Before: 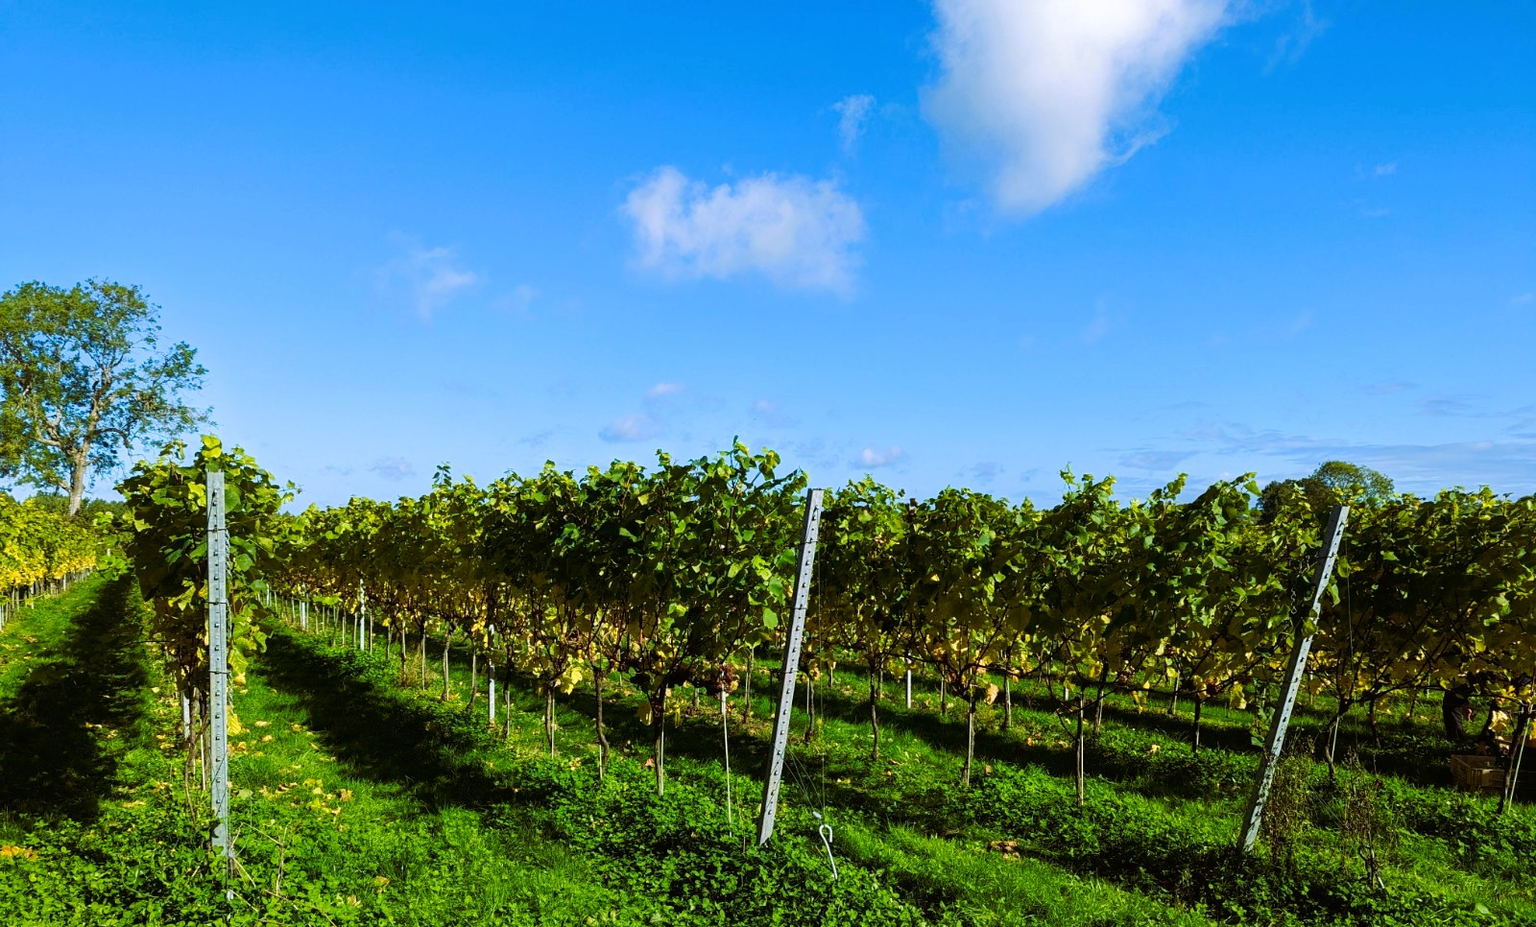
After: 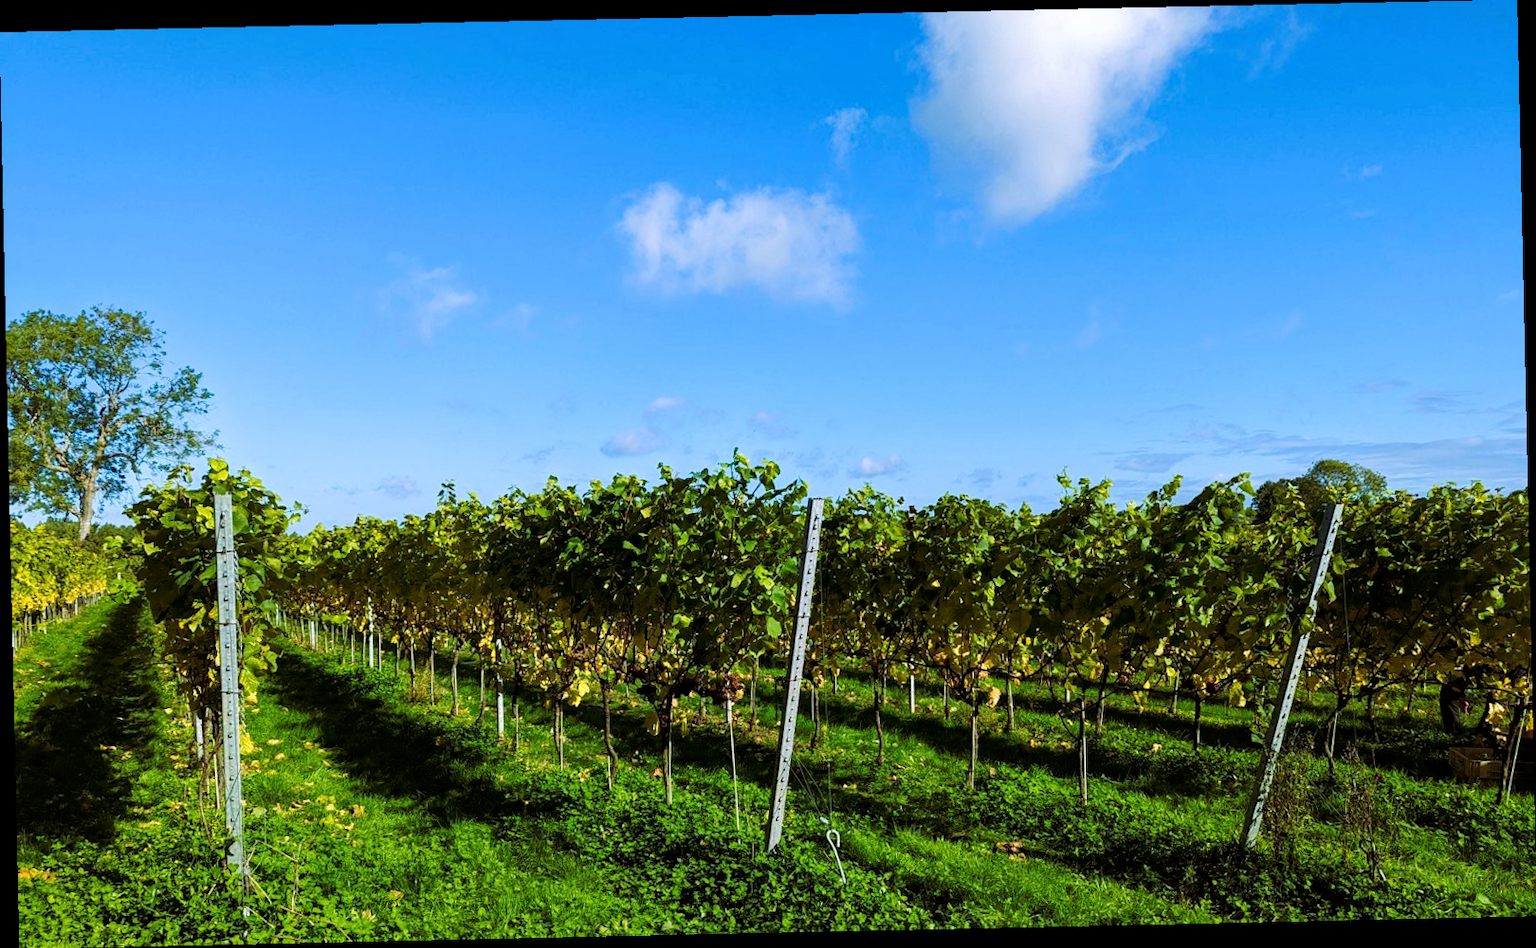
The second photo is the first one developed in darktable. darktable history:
local contrast: highlights 100%, shadows 100%, detail 120%, midtone range 0.2
exposure: compensate highlight preservation false
rotate and perspective: rotation -1.24°, automatic cropping off
